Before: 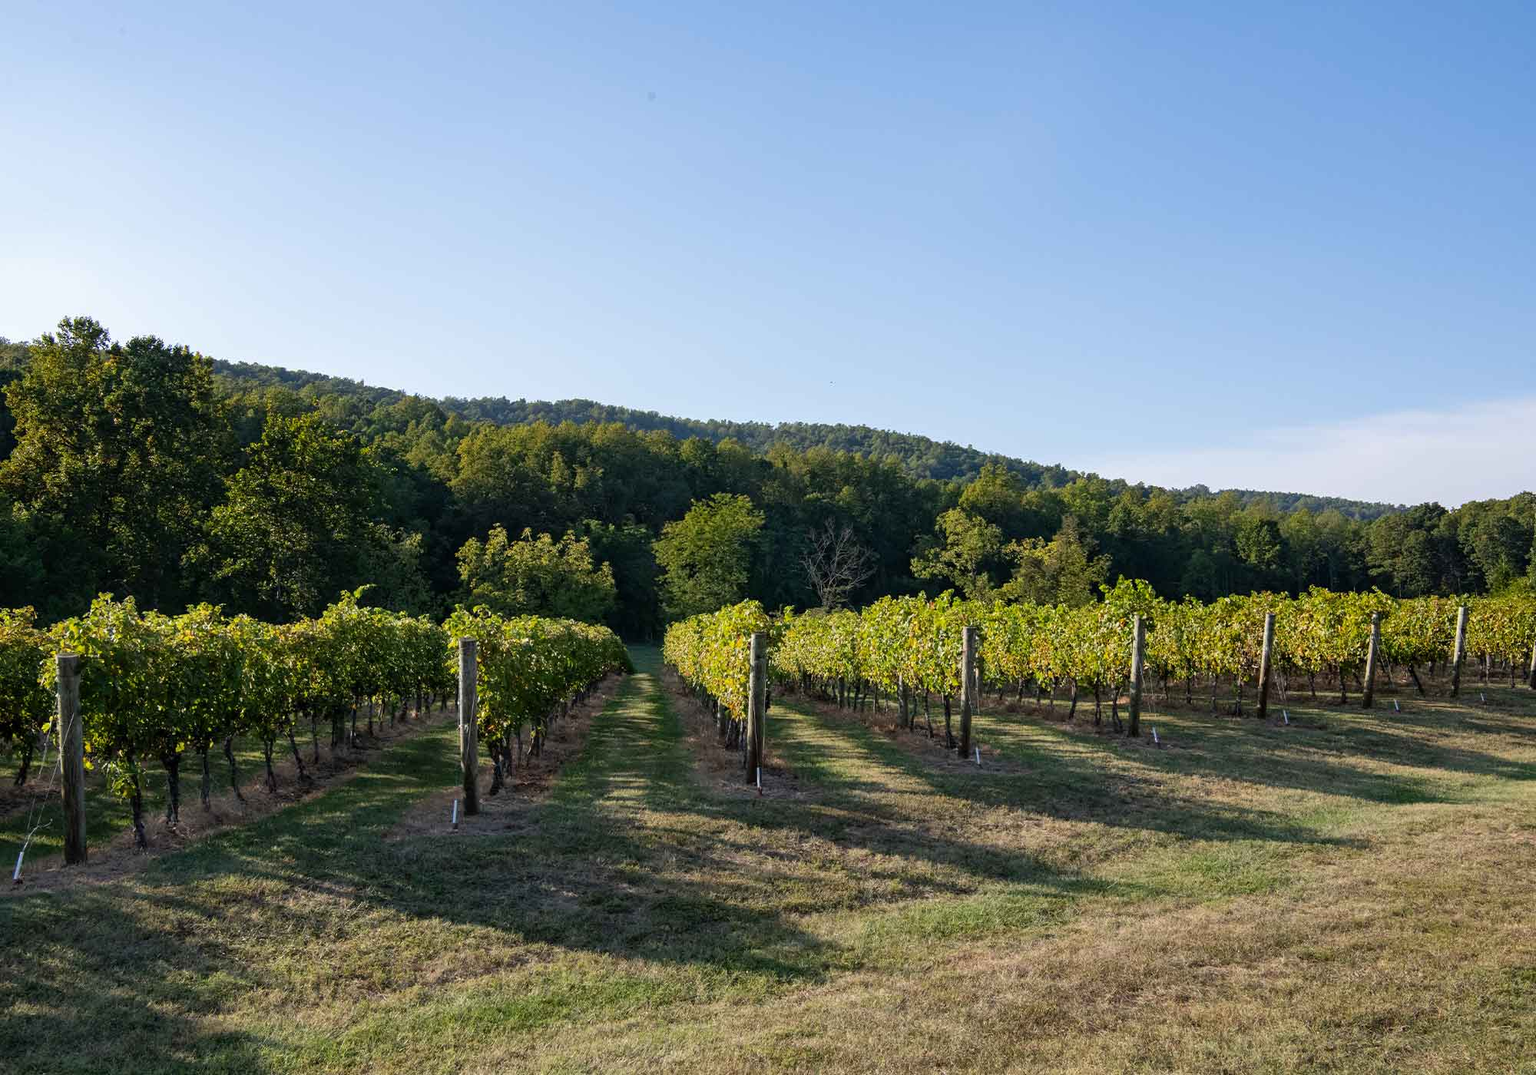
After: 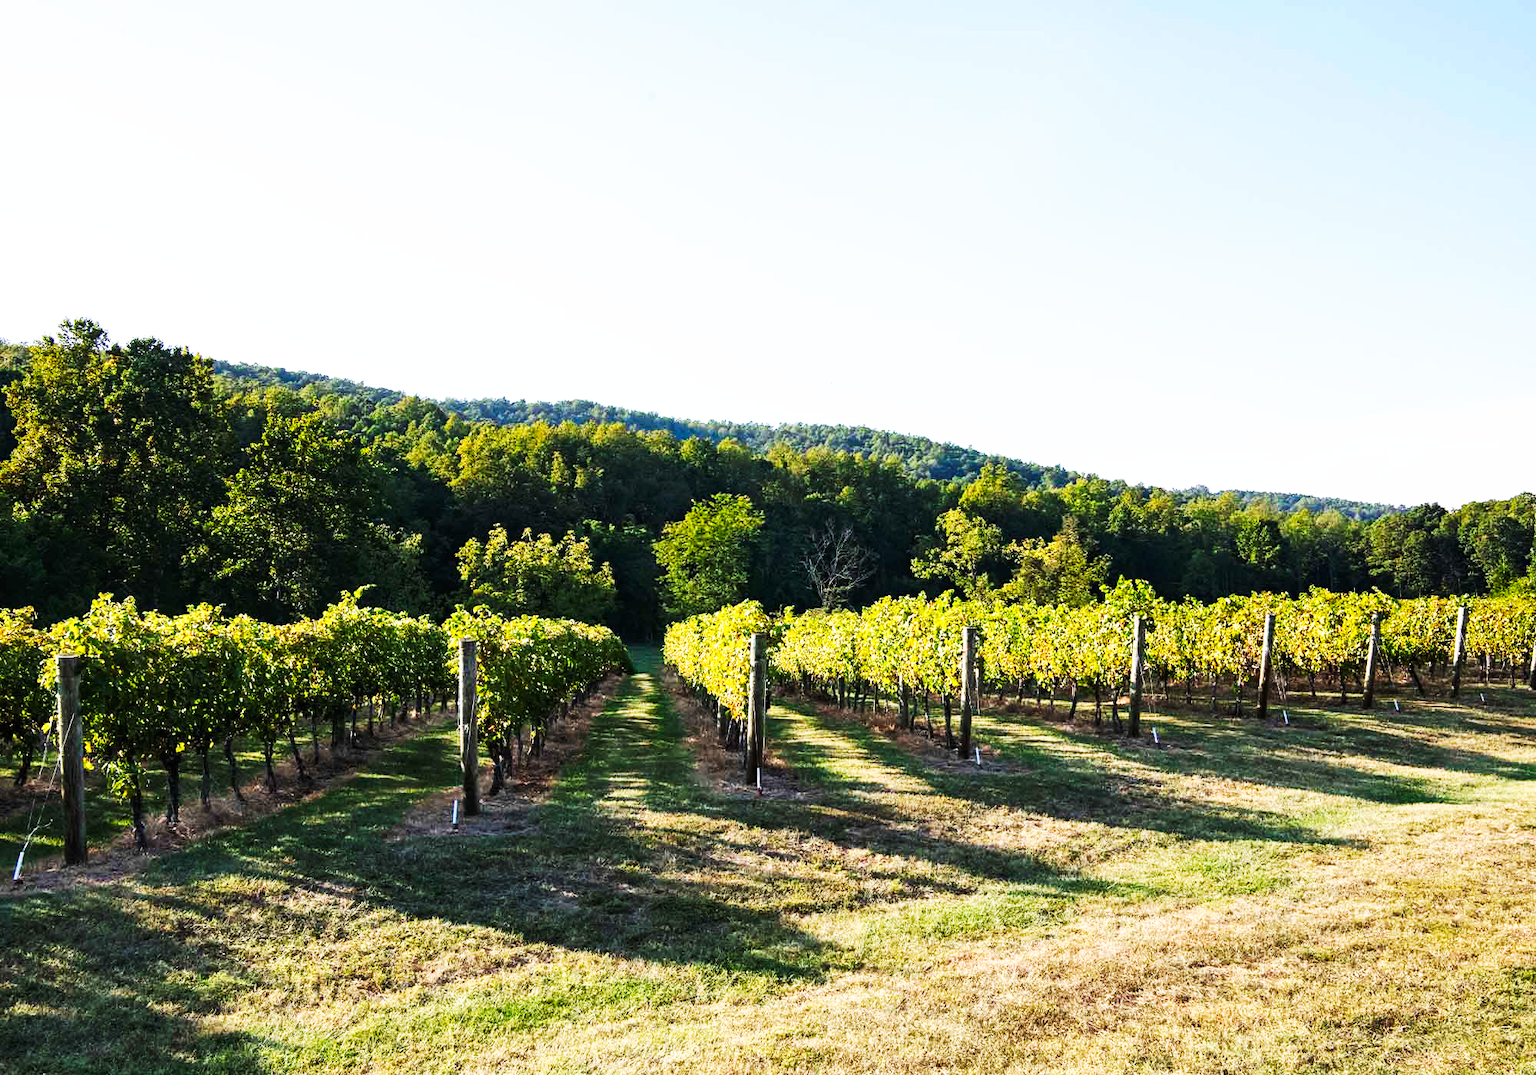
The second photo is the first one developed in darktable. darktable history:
tone curve: curves: ch0 [(0, 0) (0.003, 0.01) (0.011, 0.017) (0.025, 0.035) (0.044, 0.068) (0.069, 0.109) (0.1, 0.144) (0.136, 0.185) (0.177, 0.231) (0.224, 0.279) (0.277, 0.346) (0.335, 0.42) (0.399, 0.5) (0.468, 0.603) (0.543, 0.712) (0.623, 0.808) (0.709, 0.883) (0.801, 0.957) (0.898, 0.993) (1, 1)], preserve colors none
base curve: curves: ch0 [(0, 0) (0.036, 0.025) (0.121, 0.166) (0.206, 0.329) (0.605, 0.79) (1, 1)], preserve colors none
